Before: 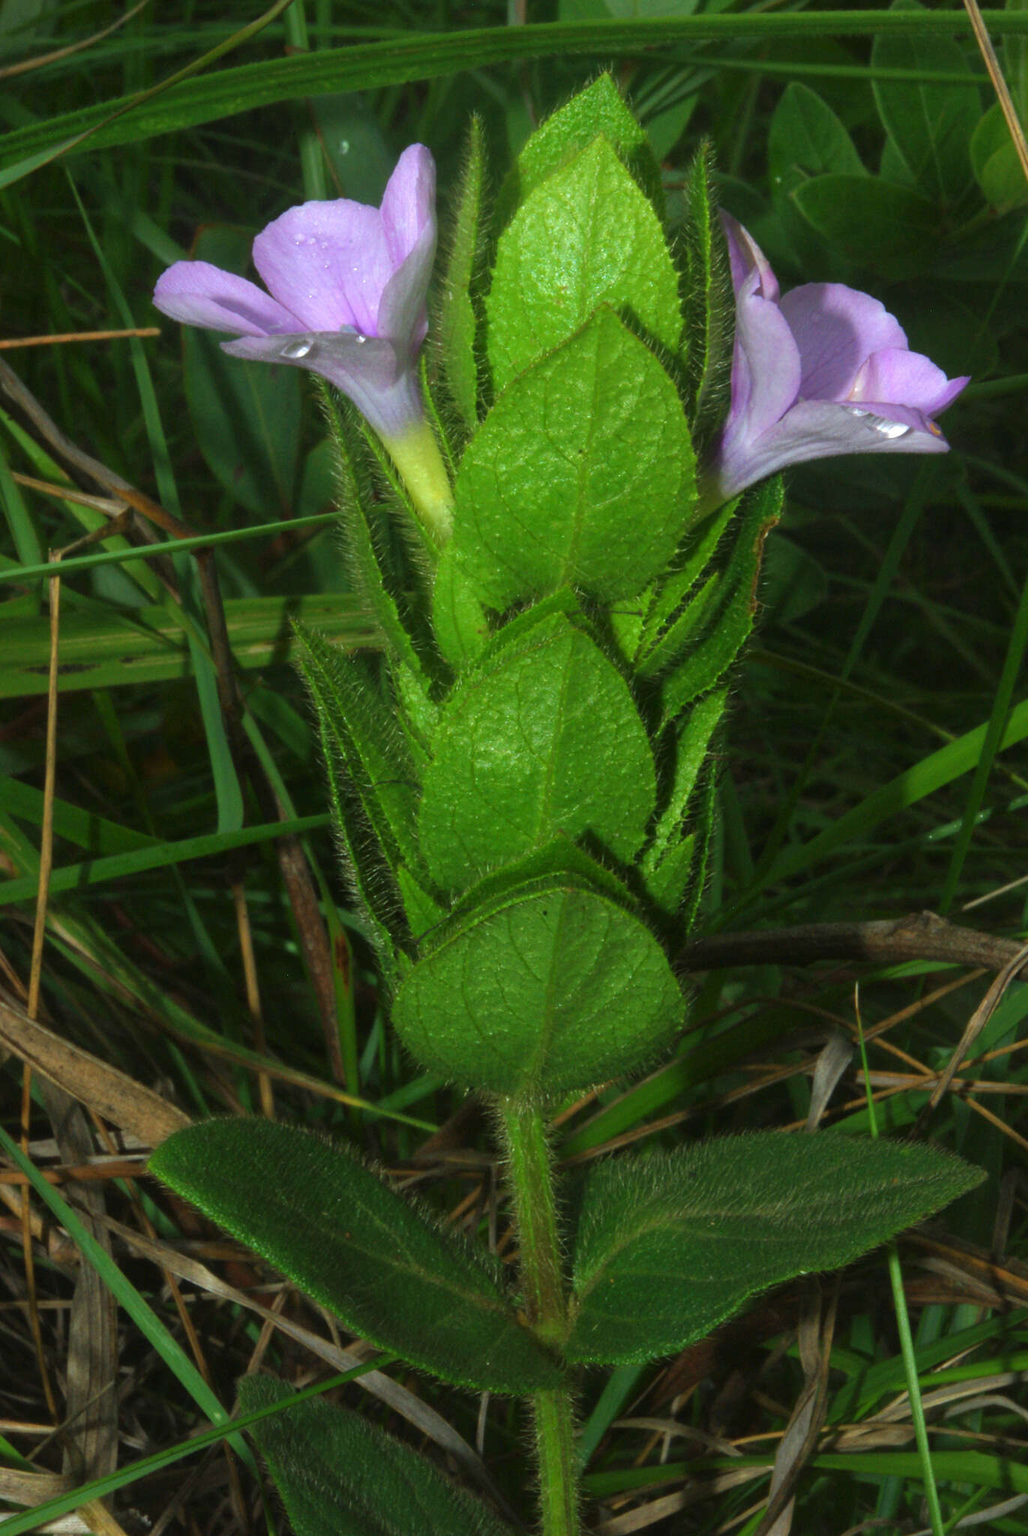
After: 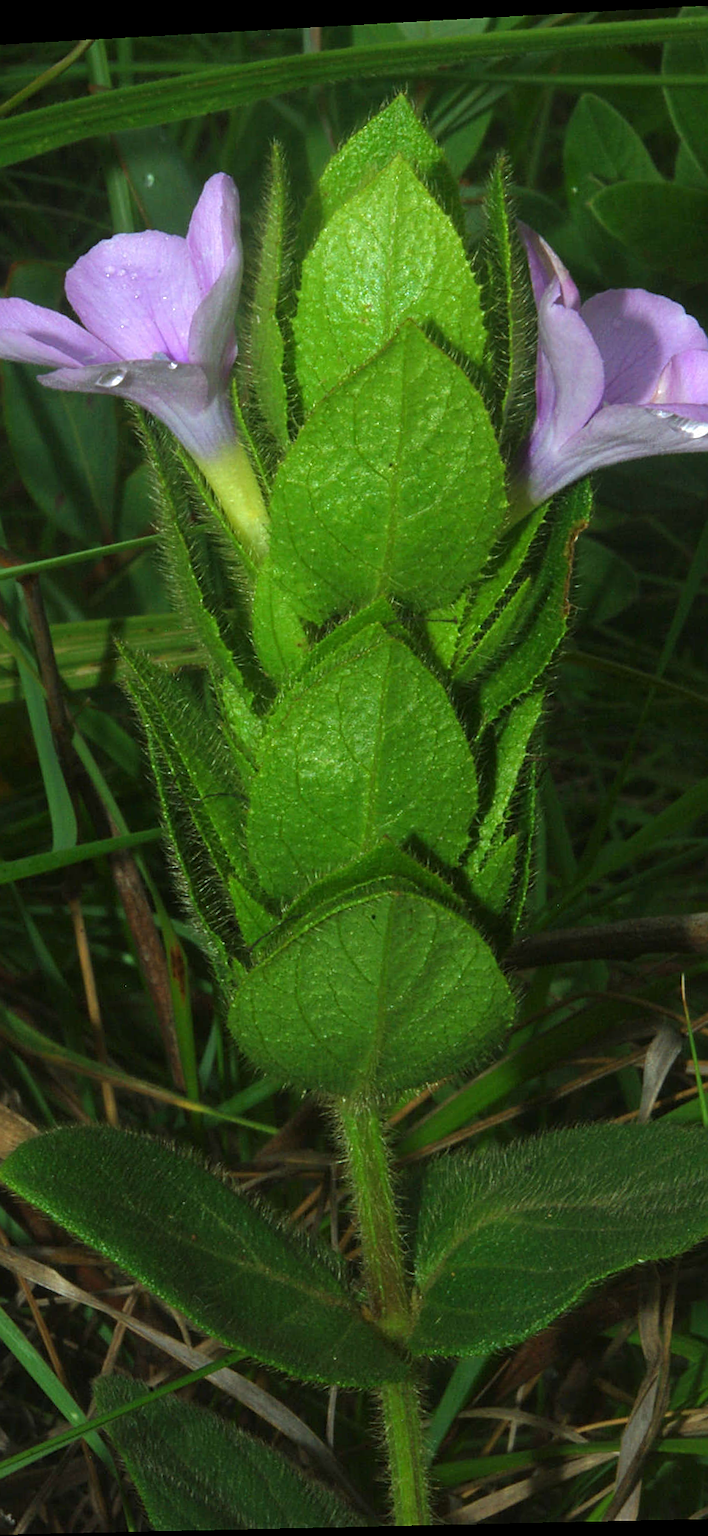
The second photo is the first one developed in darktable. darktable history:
rotate and perspective: rotation -2.22°, lens shift (horizontal) -0.022, automatic cropping off
crop and rotate: left 17.732%, right 15.423%
sharpen: on, module defaults
